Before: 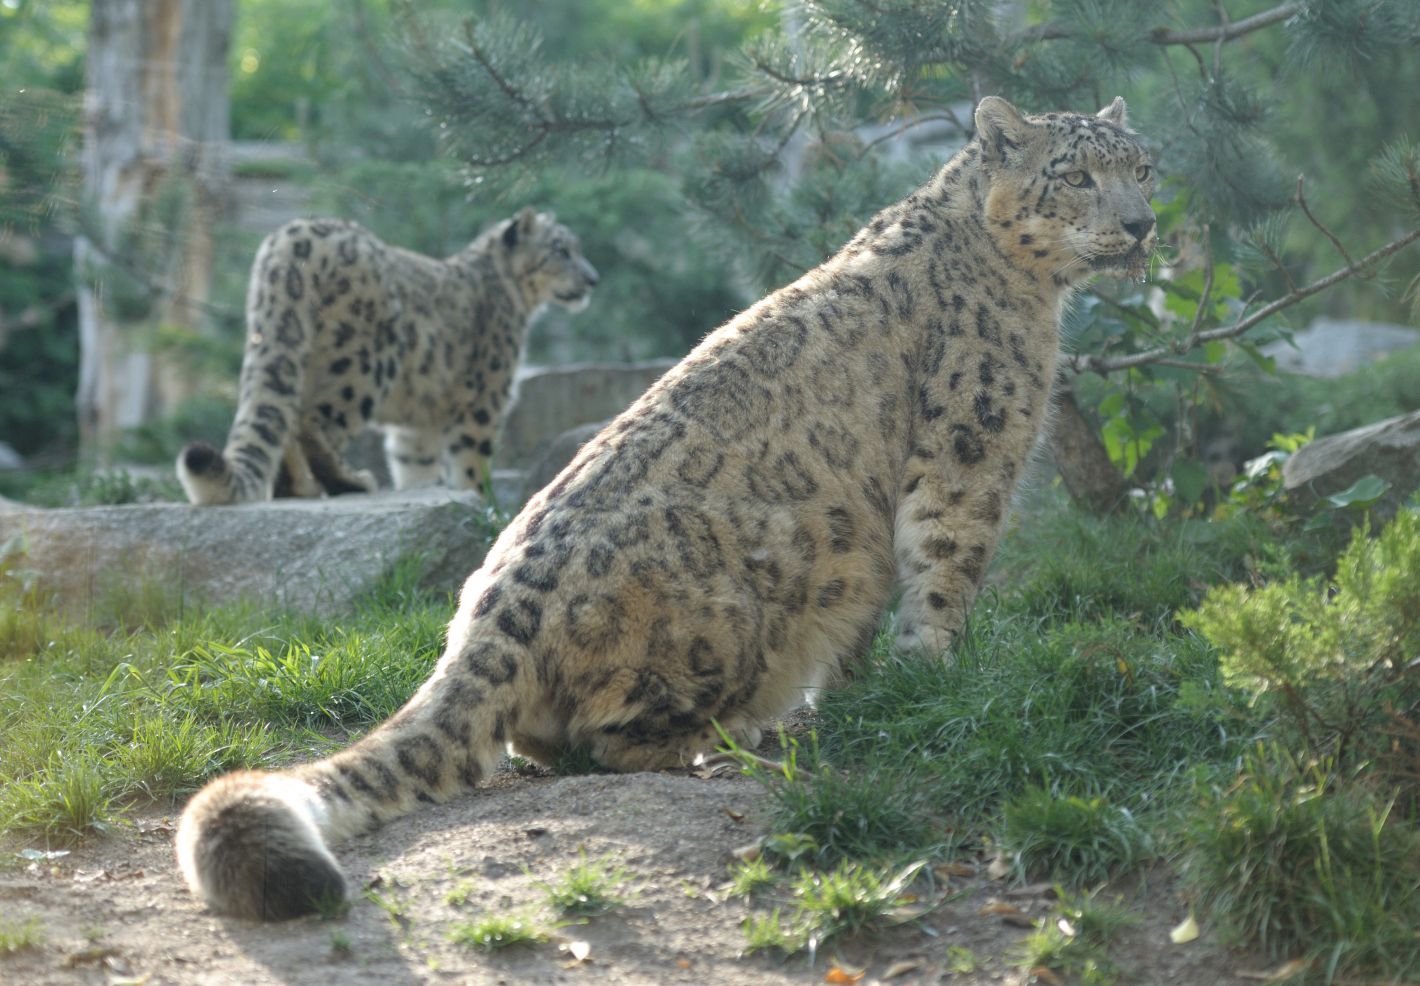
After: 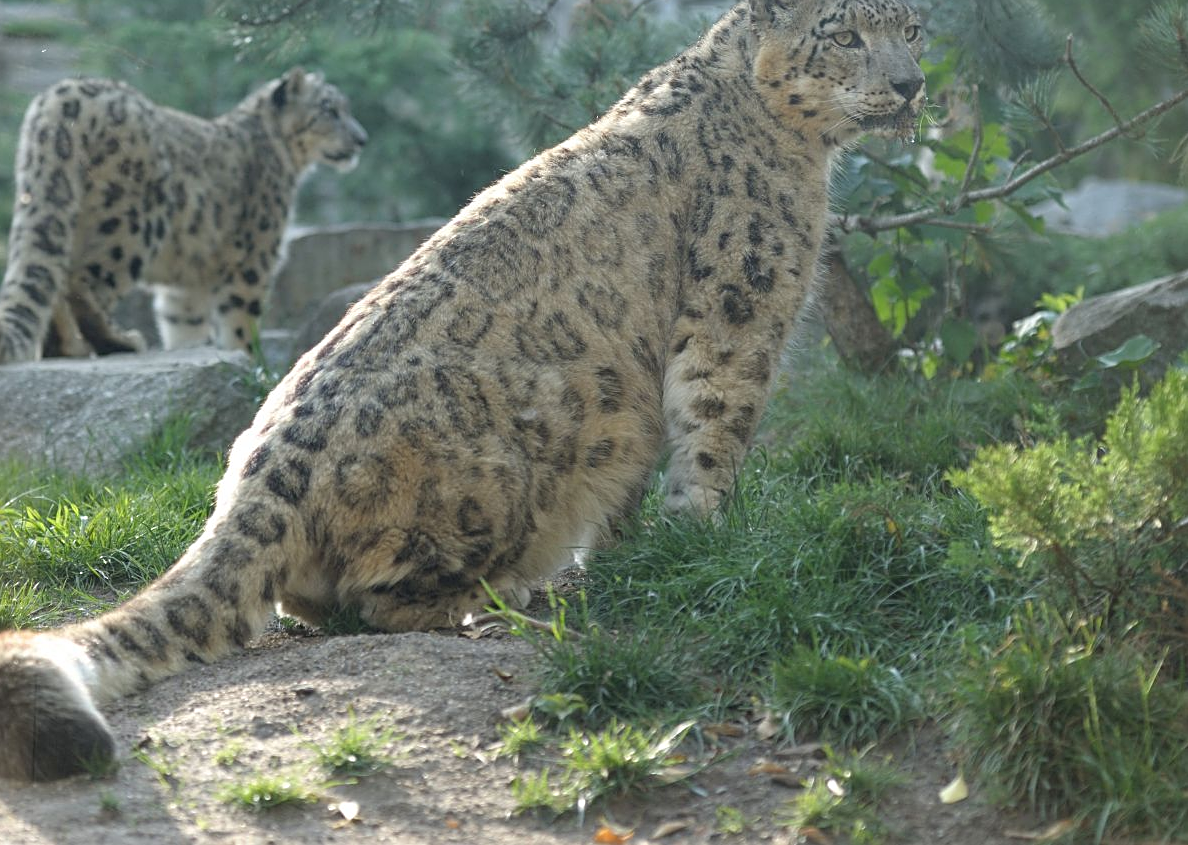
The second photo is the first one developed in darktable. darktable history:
crop: left 16.315%, top 14.246%
sharpen: on, module defaults
exposure: compensate highlight preservation false
